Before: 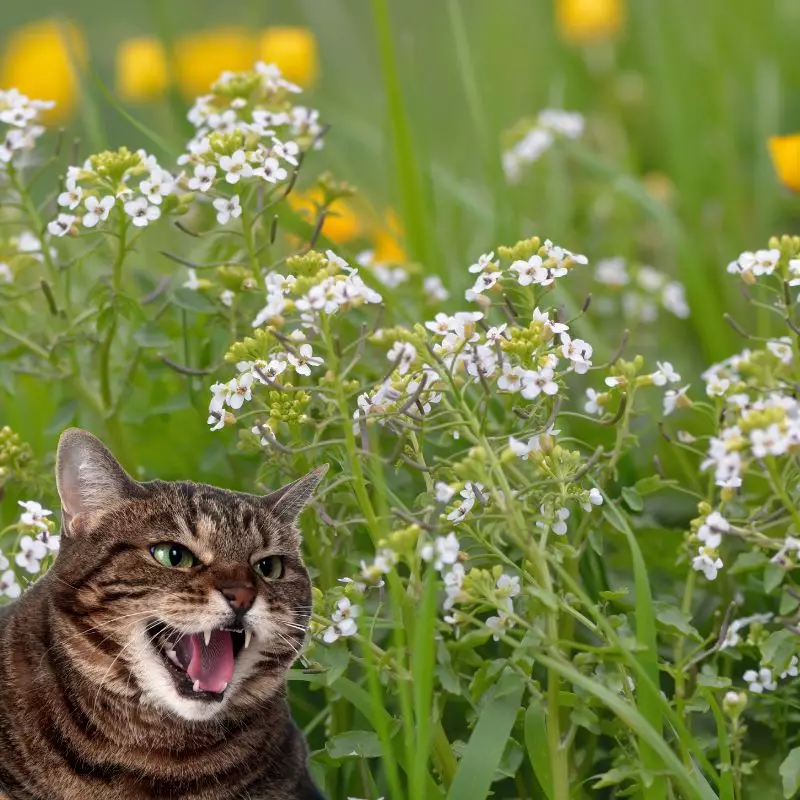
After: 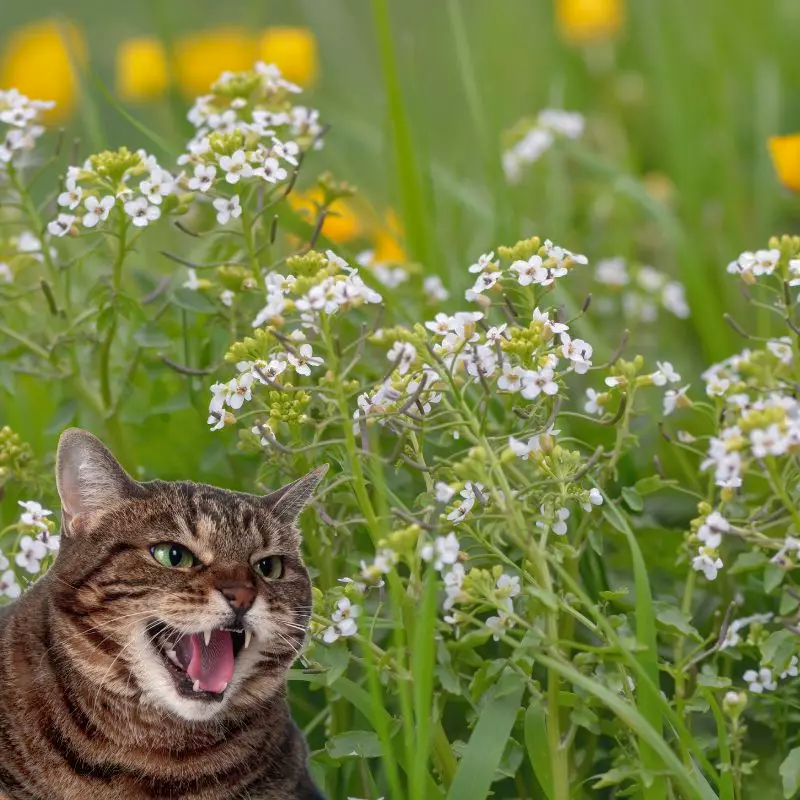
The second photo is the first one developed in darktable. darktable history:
shadows and highlights: on, module defaults
local contrast: detail 109%
